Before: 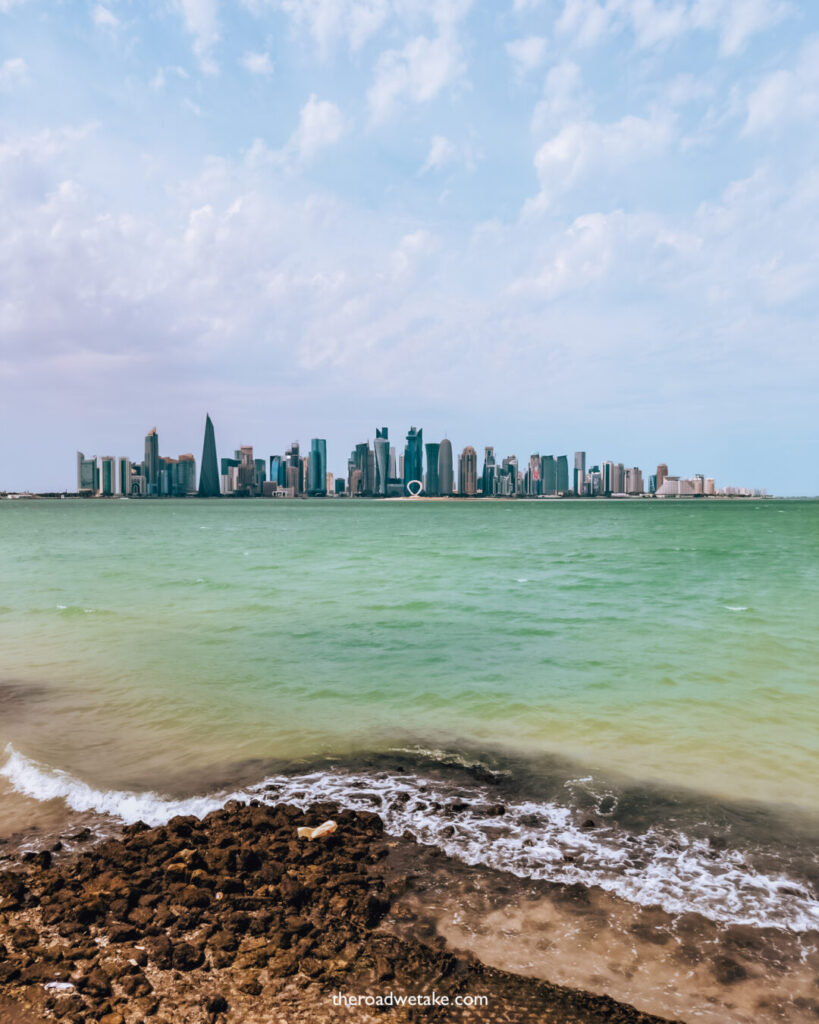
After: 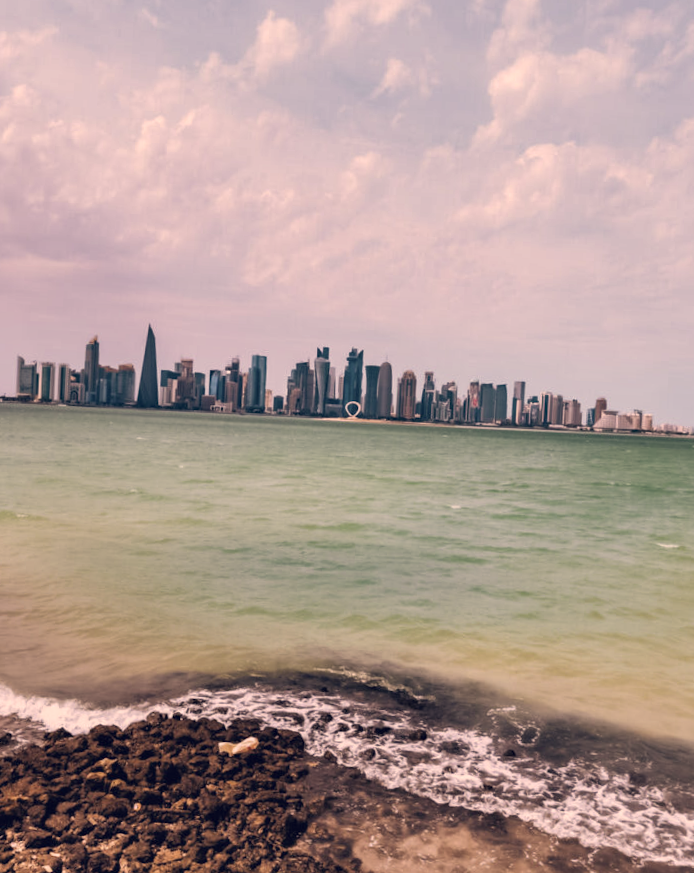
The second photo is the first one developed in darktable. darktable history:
color correction: highlights a* 20.16, highlights b* 27.24, shadows a* 3.4, shadows b* -17.37, saturation 0.721
shadows and highlights: white point adjustment 0.98, soften with gaussian
crop and rotate: angle -2.88°, left 5.19%, top 5.195%, right 4.739%, bottom 4.255%
